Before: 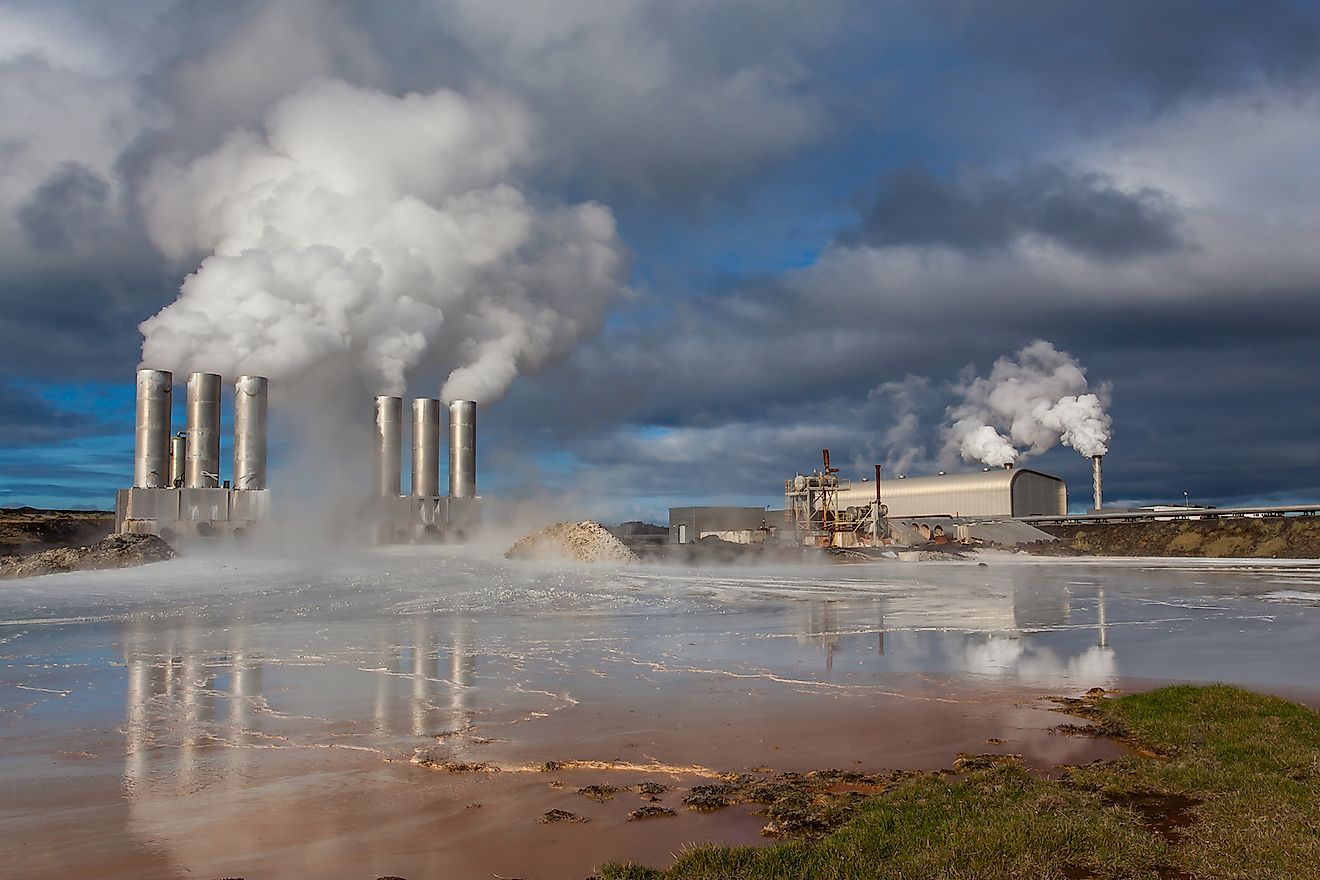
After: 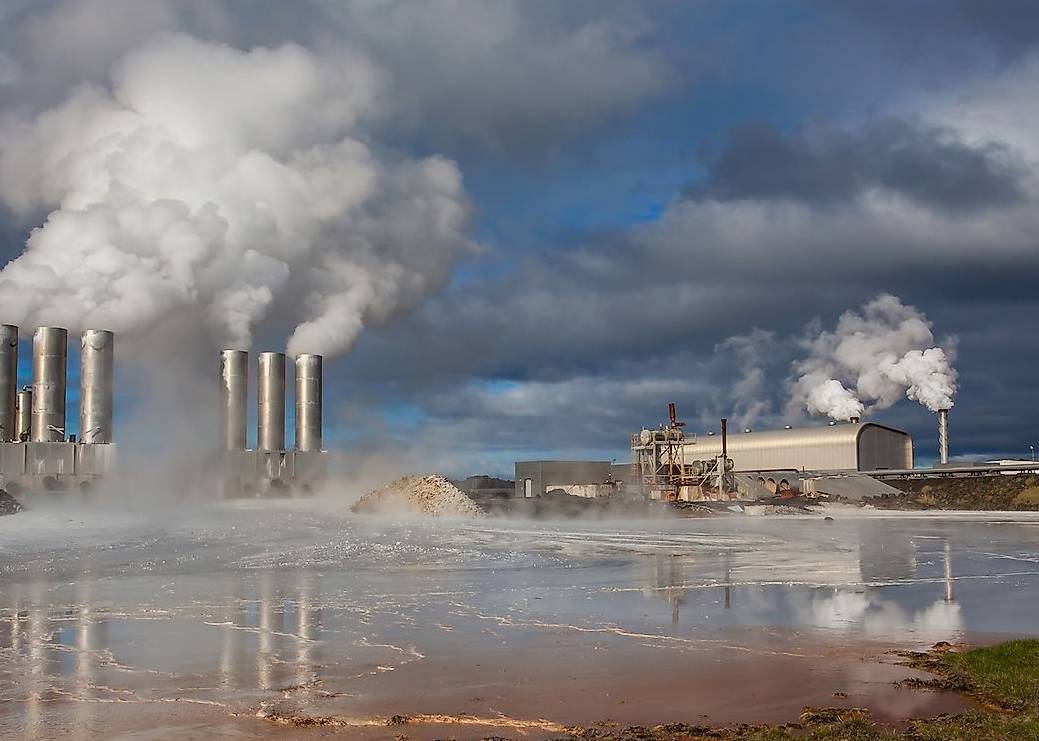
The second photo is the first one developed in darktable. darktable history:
crop: left 11.672%, top 5.247%, right 9.563%, bottom 10.495%
